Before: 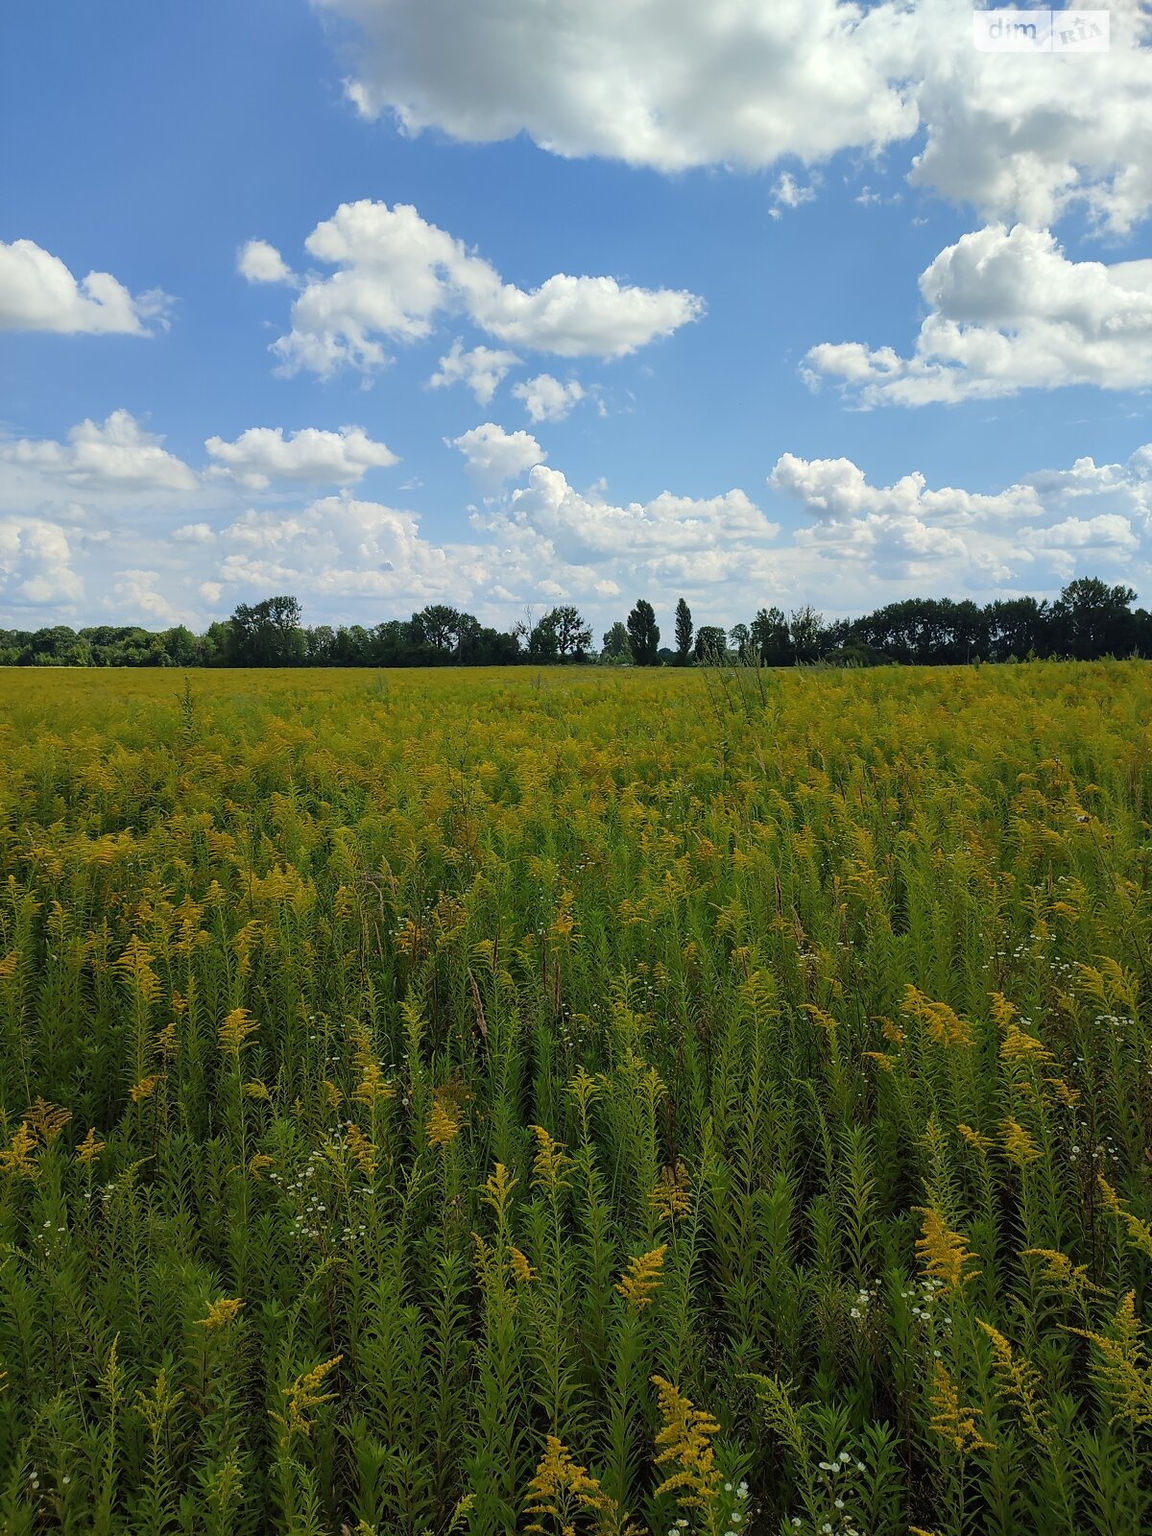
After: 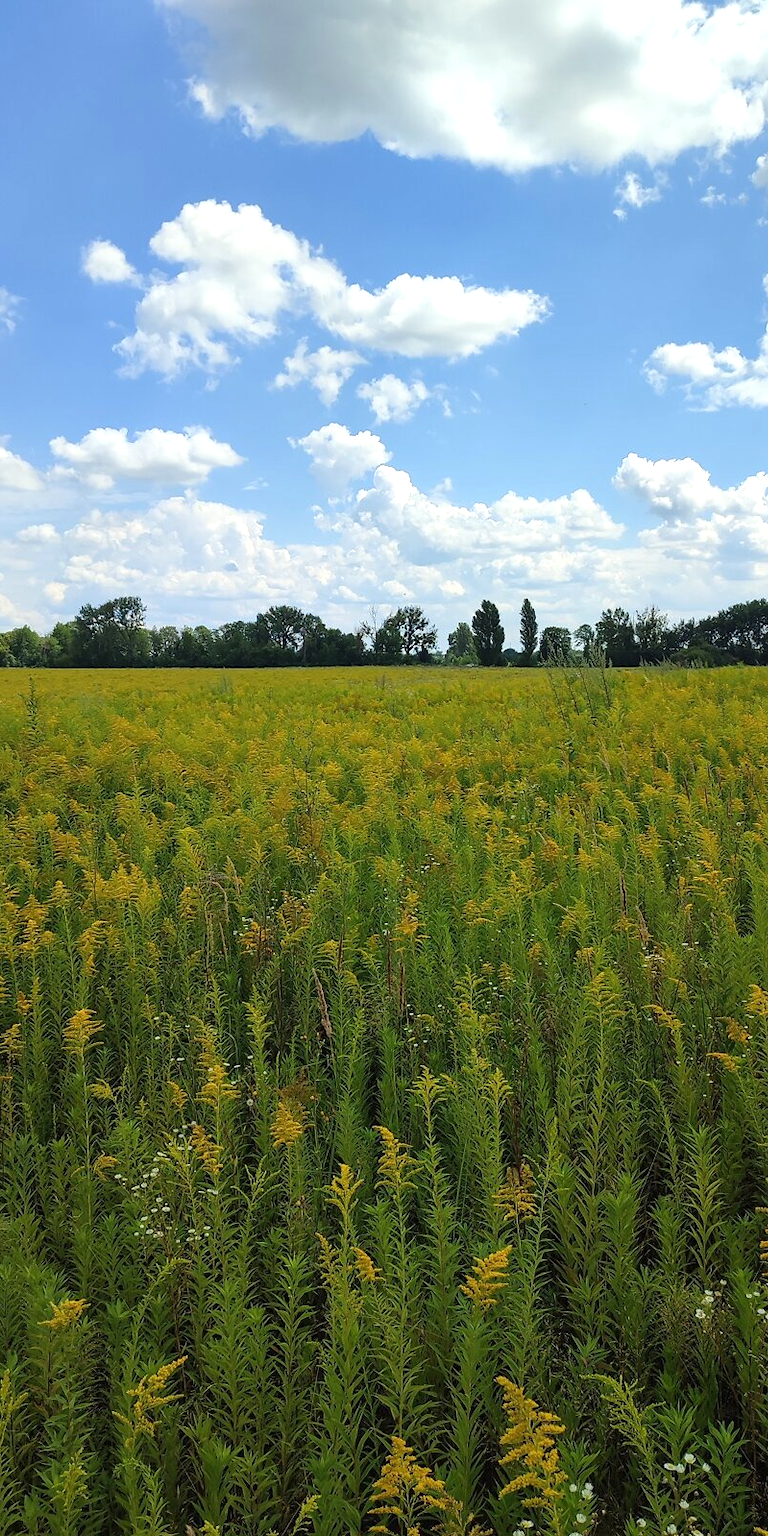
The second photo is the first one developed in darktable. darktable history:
exposure: exposure 0.493 EV, compensate highlight preservation false
crop and rotate: left 13.537%, right 19.796%
